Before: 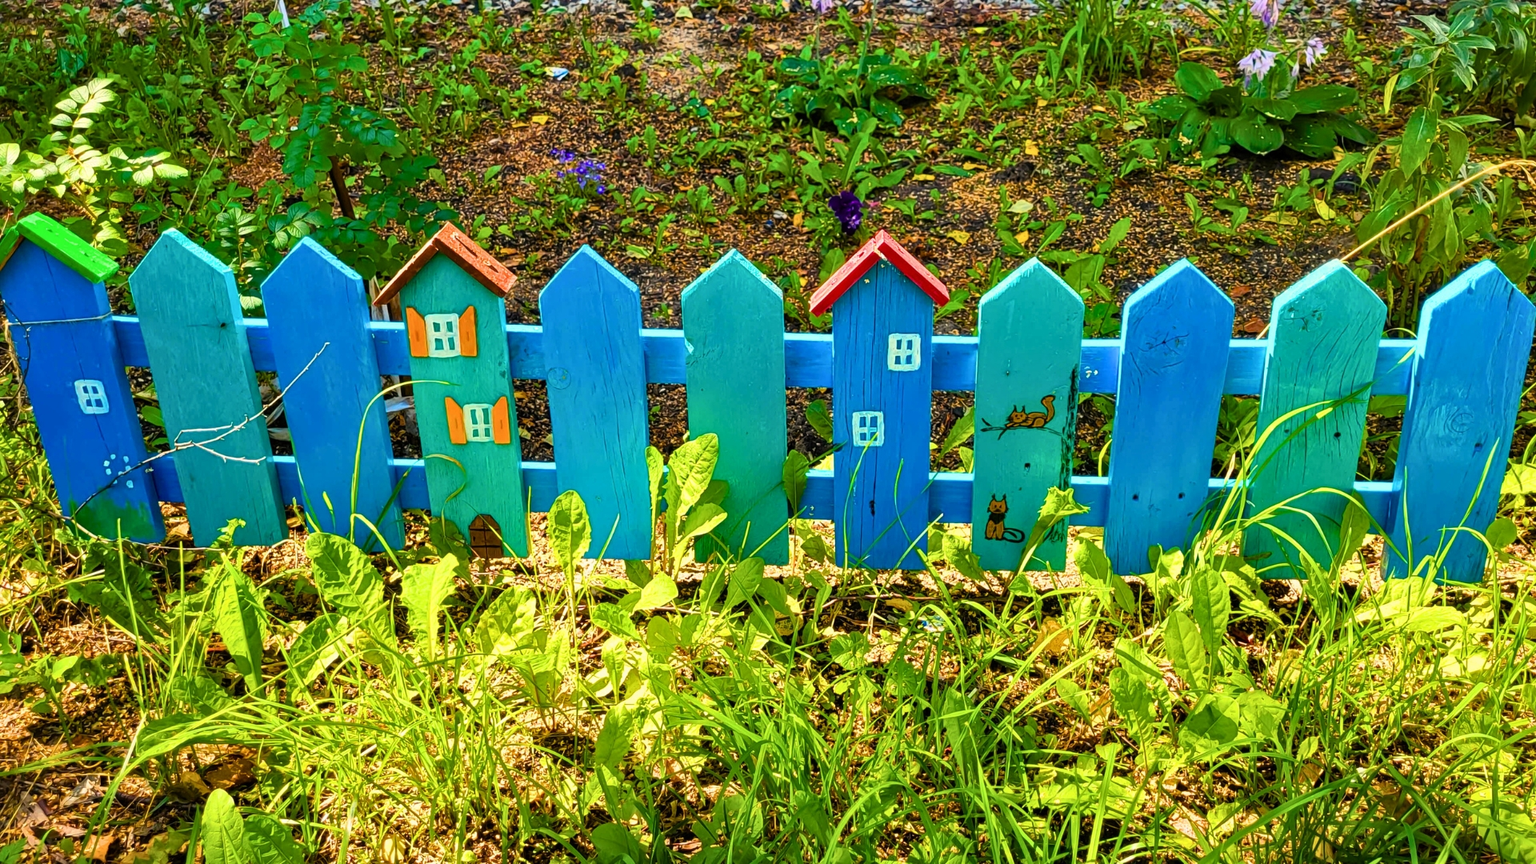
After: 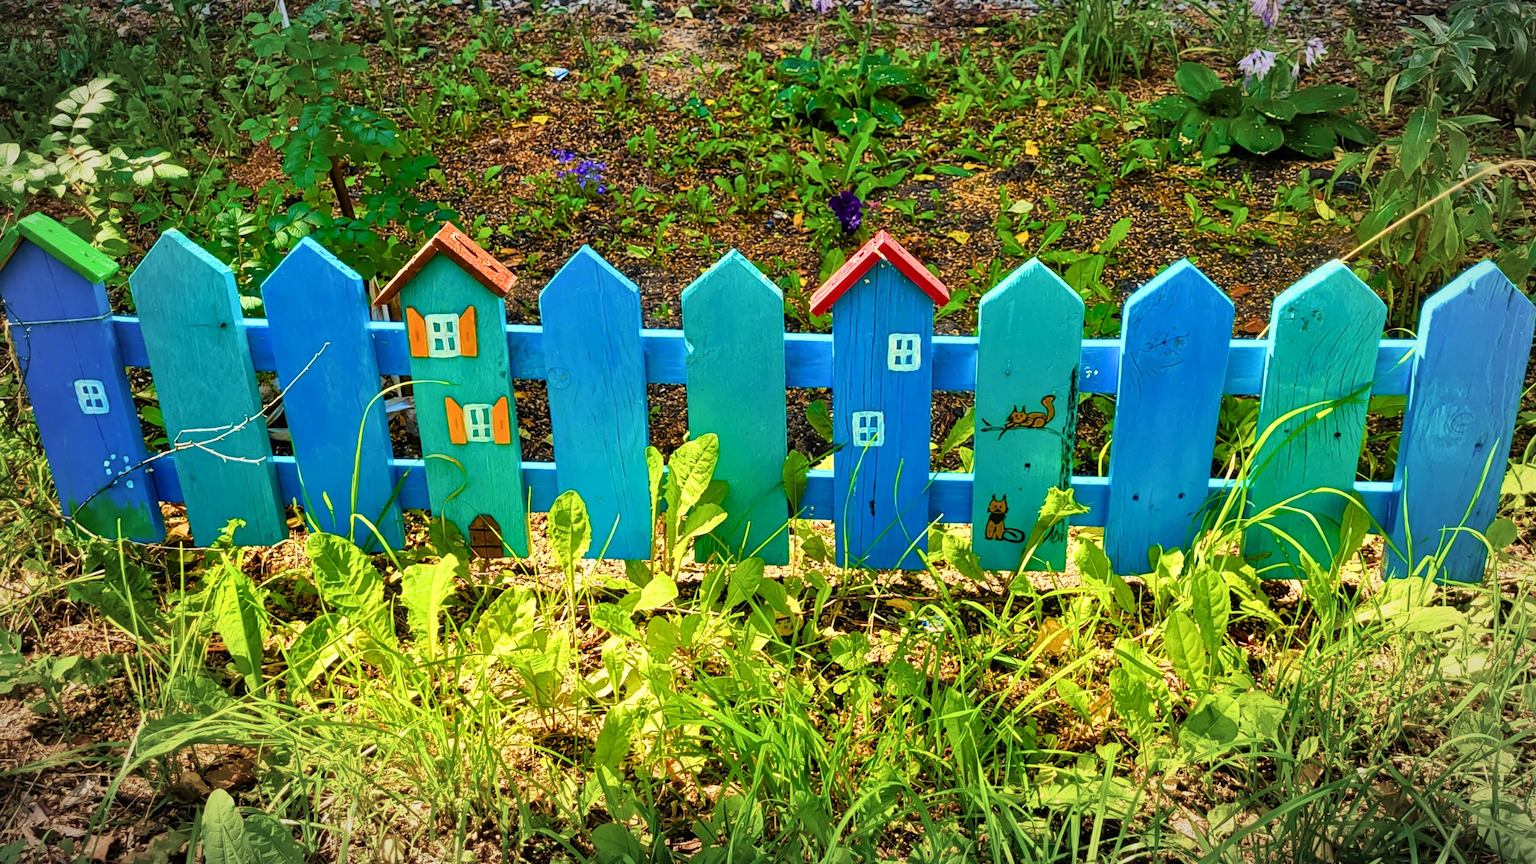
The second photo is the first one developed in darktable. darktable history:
vignetting: fall-off radius 60%, automatic ratio true
